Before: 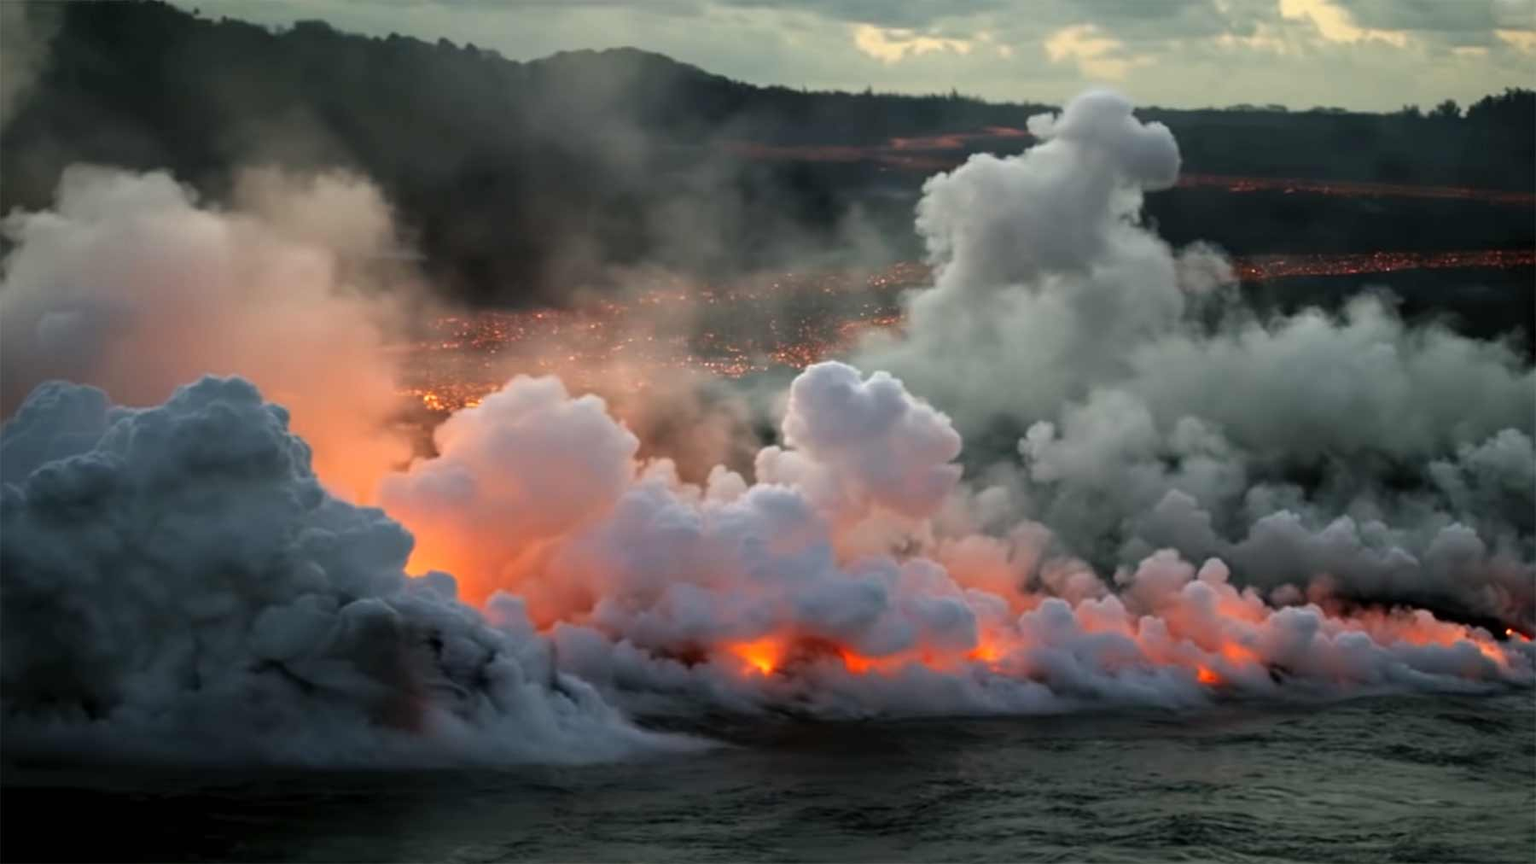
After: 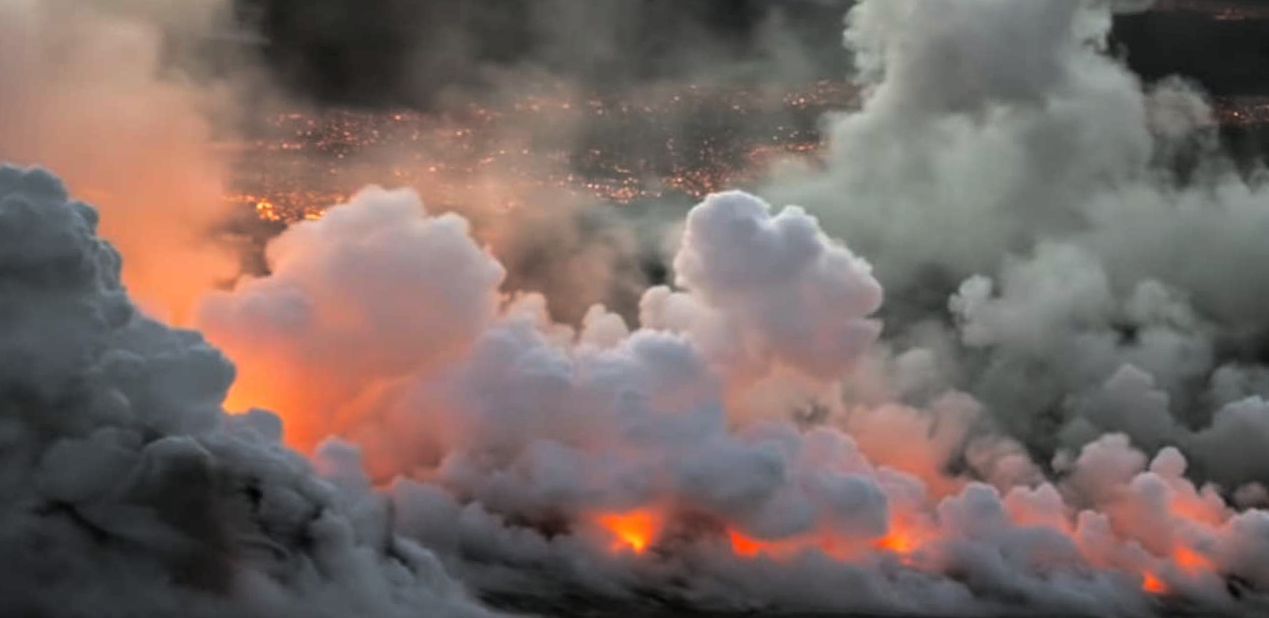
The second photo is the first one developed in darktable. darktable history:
crop and rotate: angle -3.37°, left 9.79%, top 20.73%, right 12.42%, bottom 11.82%
split-toning: shadows › hue 36°, shadows › saturation 0.05, highlights › hue 10.8°, highlights › saturation 0.15, compress 40%
